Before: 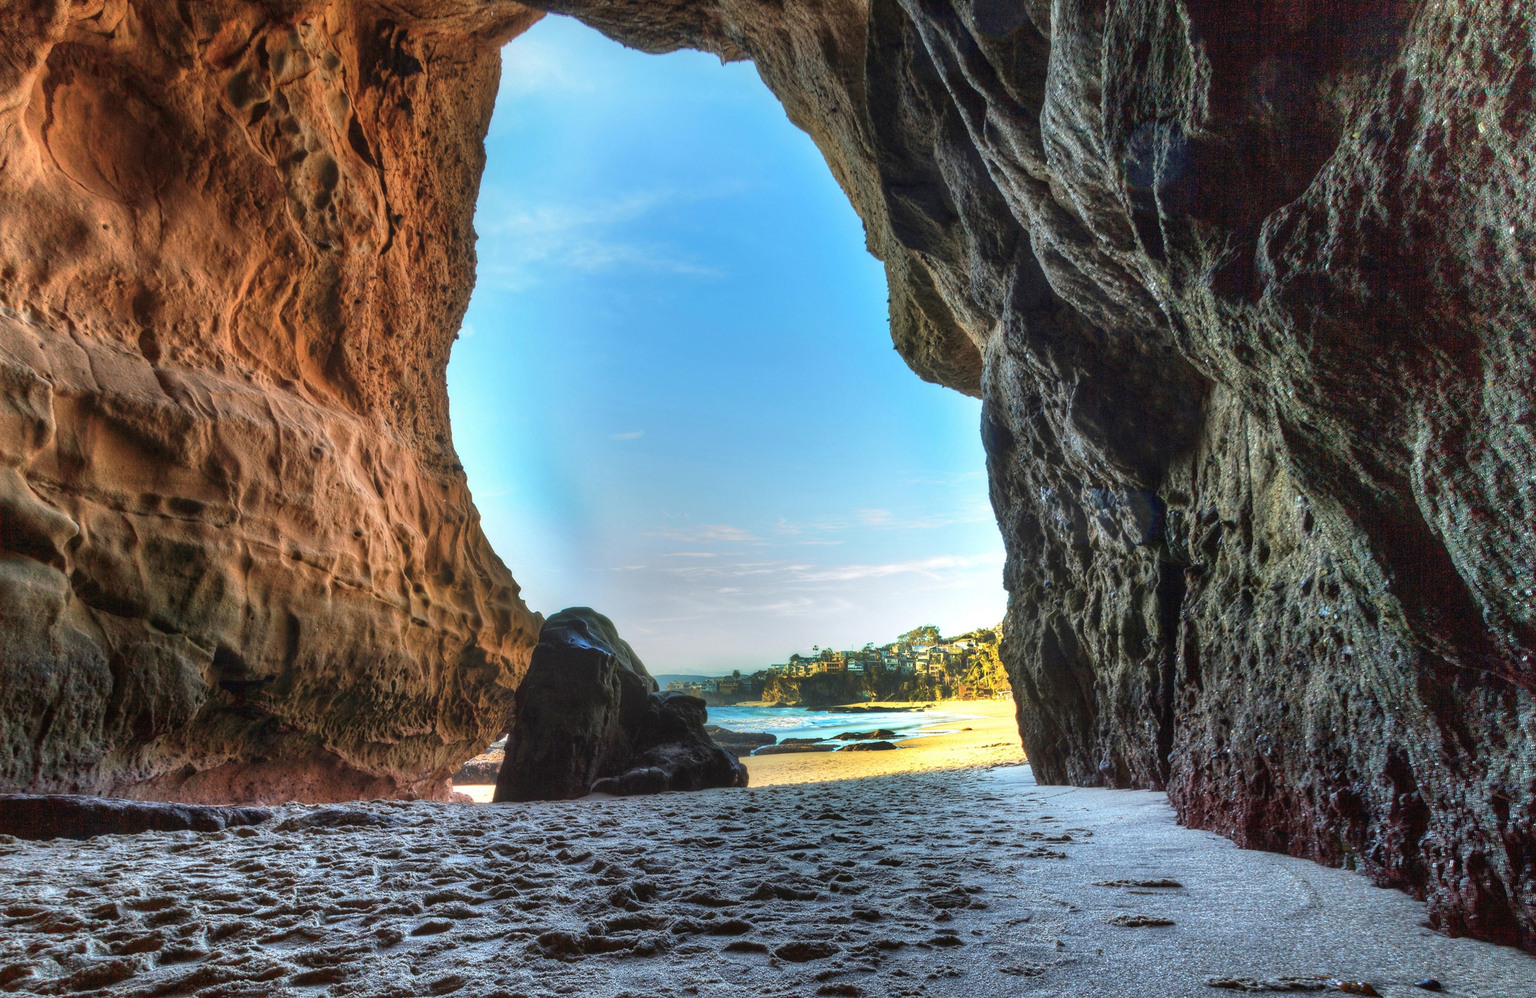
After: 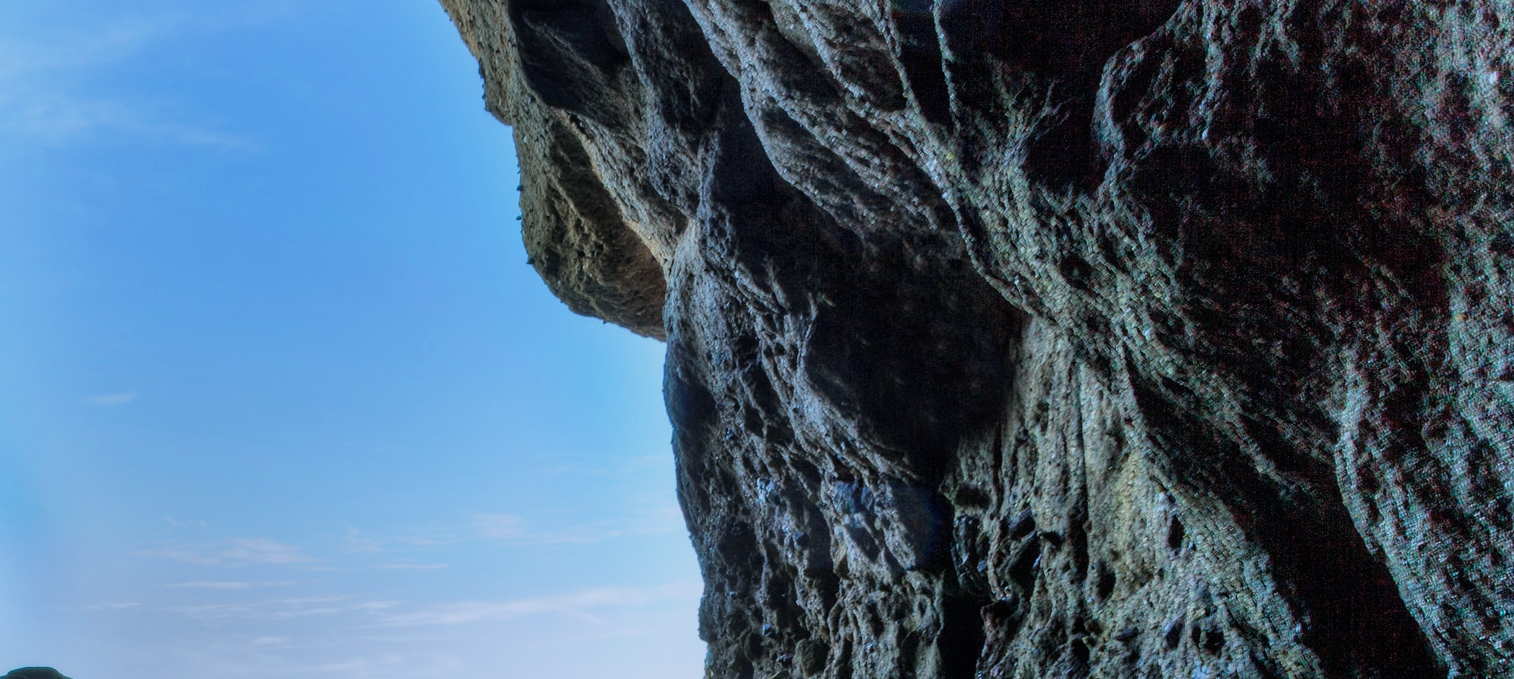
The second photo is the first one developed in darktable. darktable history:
crop: left 36.243%, top 18.115%, right 0.634%, bottom 38.346%
color calibration: illuminant custom, x 0.388, y 0.387, temperature 3838.25 K, gamut compression 1.64
filmic rgb: black relative exposure -7.65 EV, white relative exposure 4.56 EV, hardness 3.61, contrast 1.118, iterations of high-quality reconstruction 0
